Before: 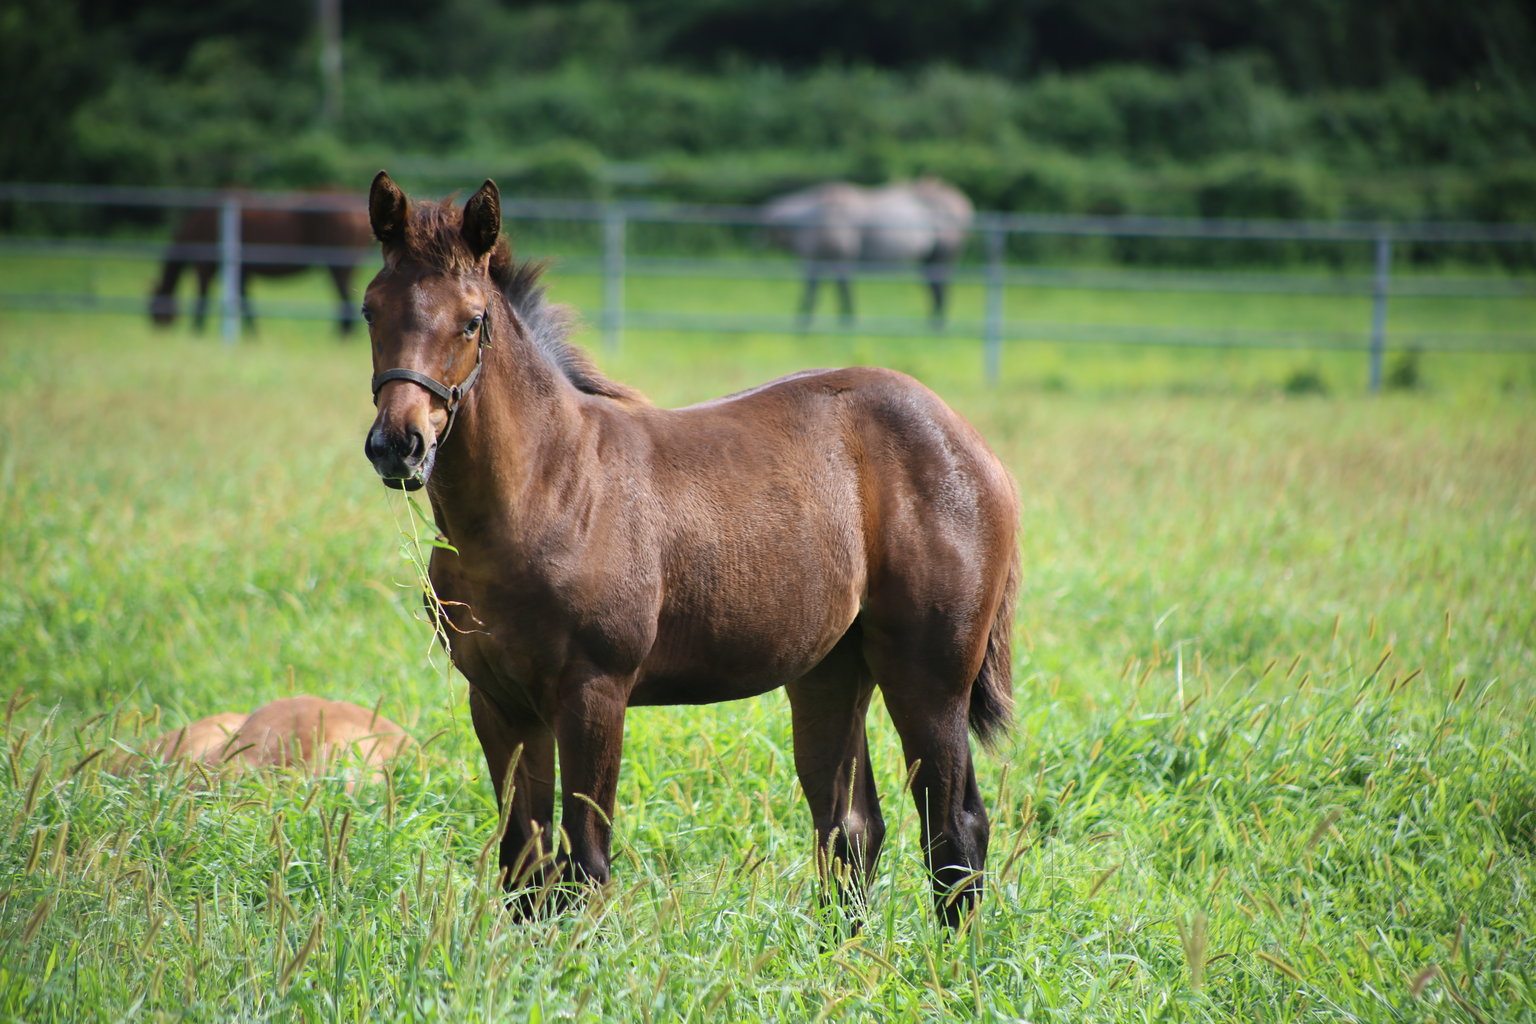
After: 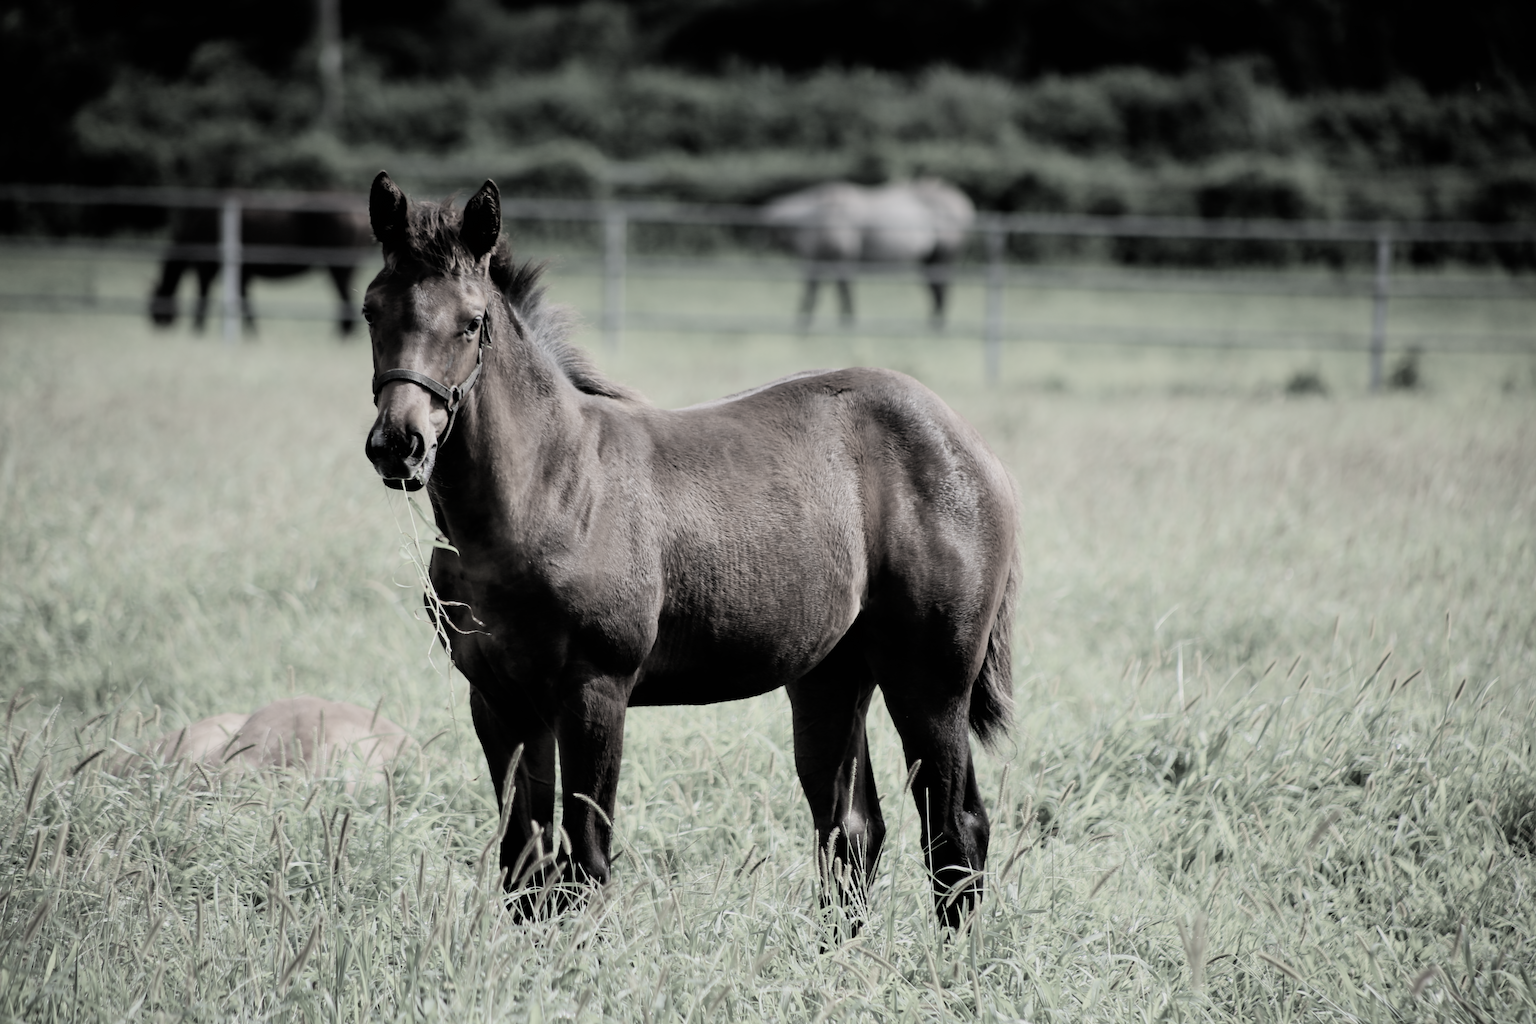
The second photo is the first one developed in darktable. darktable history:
color correction: highlights b* 0.046, saturation 0.529
filmic rgb: black relative exposure -5.13 EV, white relative exposure 4 EV, threshold 5.96 EV, hardness 2.9, contrast 1.298, highlights saturation mix -30.3%, color science v4 (2020), enable highlight reconstruction true
